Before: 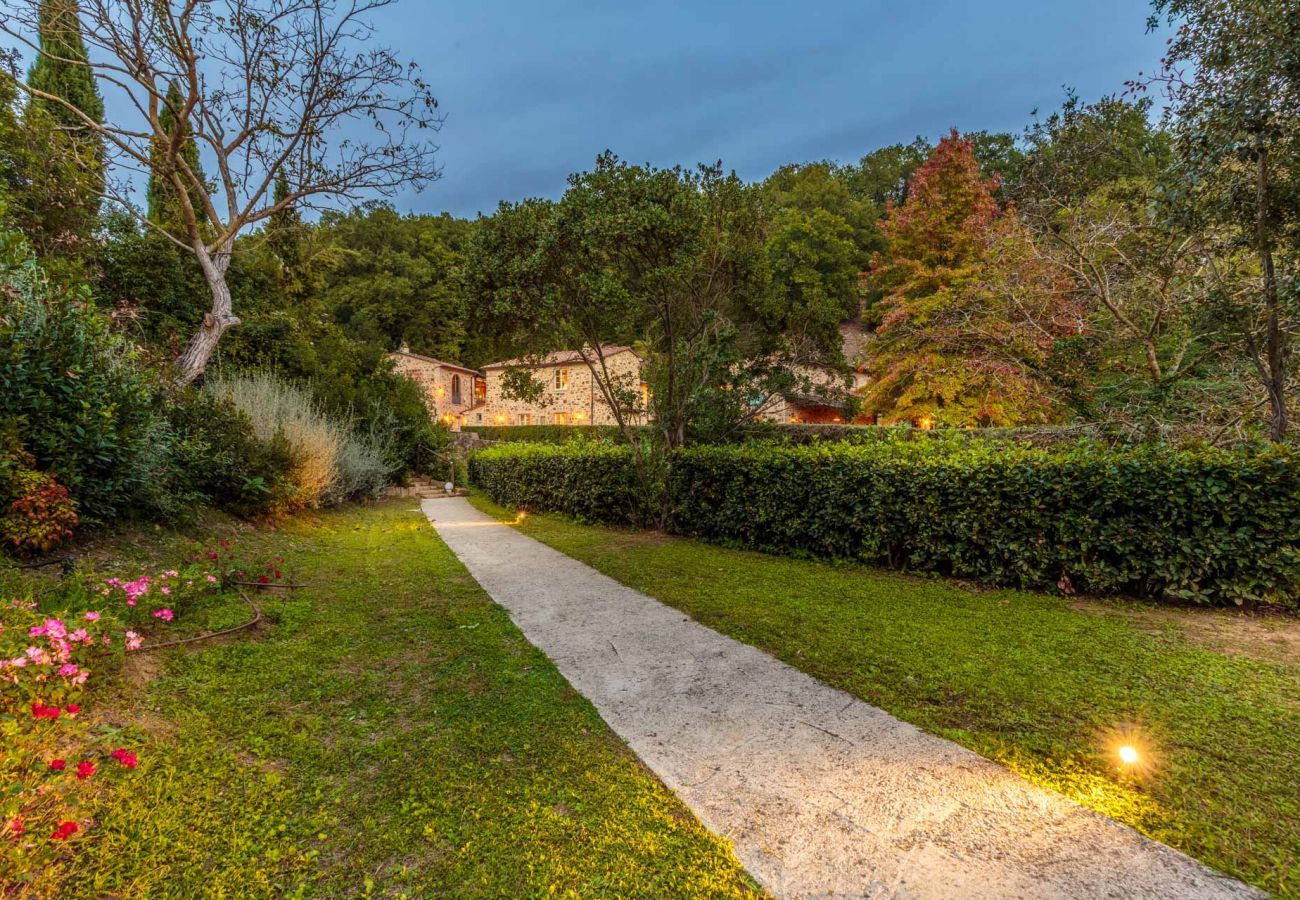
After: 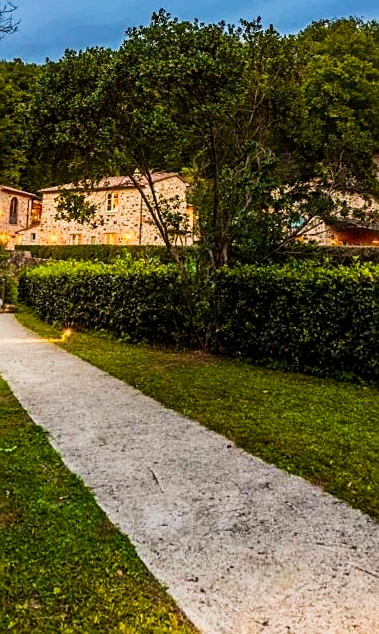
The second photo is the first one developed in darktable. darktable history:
rotate and perspective: rotation 0.72°, lens shift (vertical) -0.352, lens shift (horizontal) -0.051, crop left 0.152, crop right 0.859, crop top 0.019, crop bottom 0.964
crop and rotate: left 29.476%, top 10.214%, right 35.32%, bottom 17.333%
sharpen: on, module defaults
sigmoid: contrast 1.86, skew 0.35
